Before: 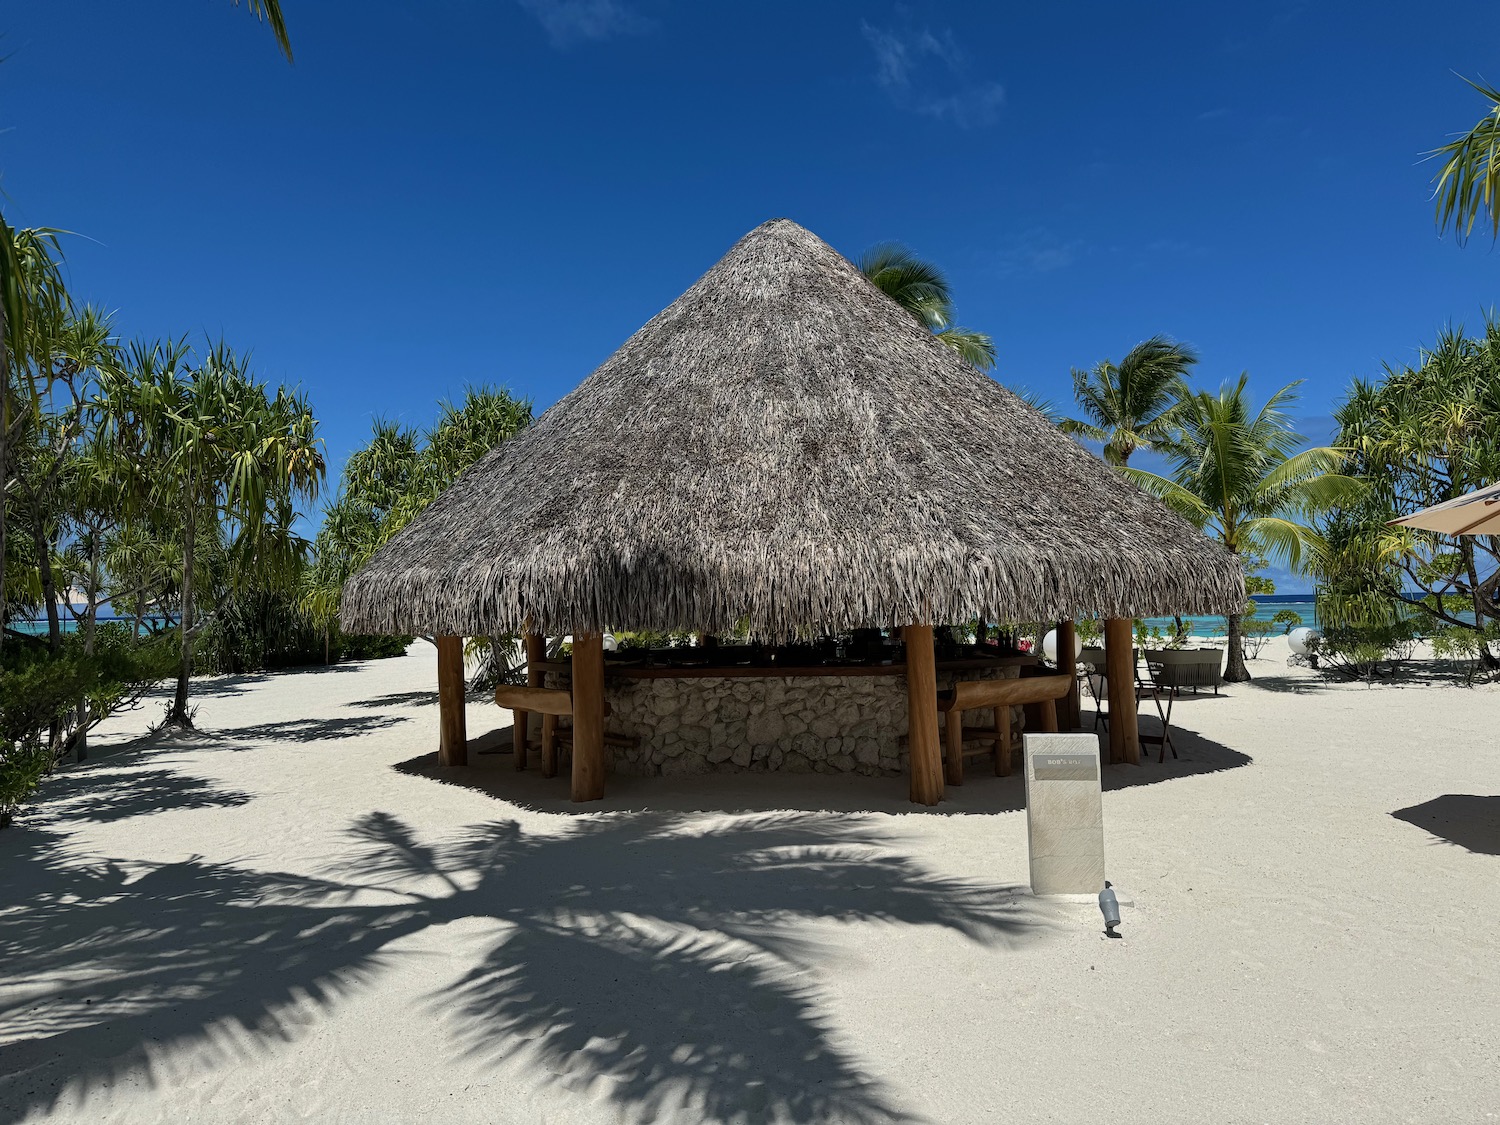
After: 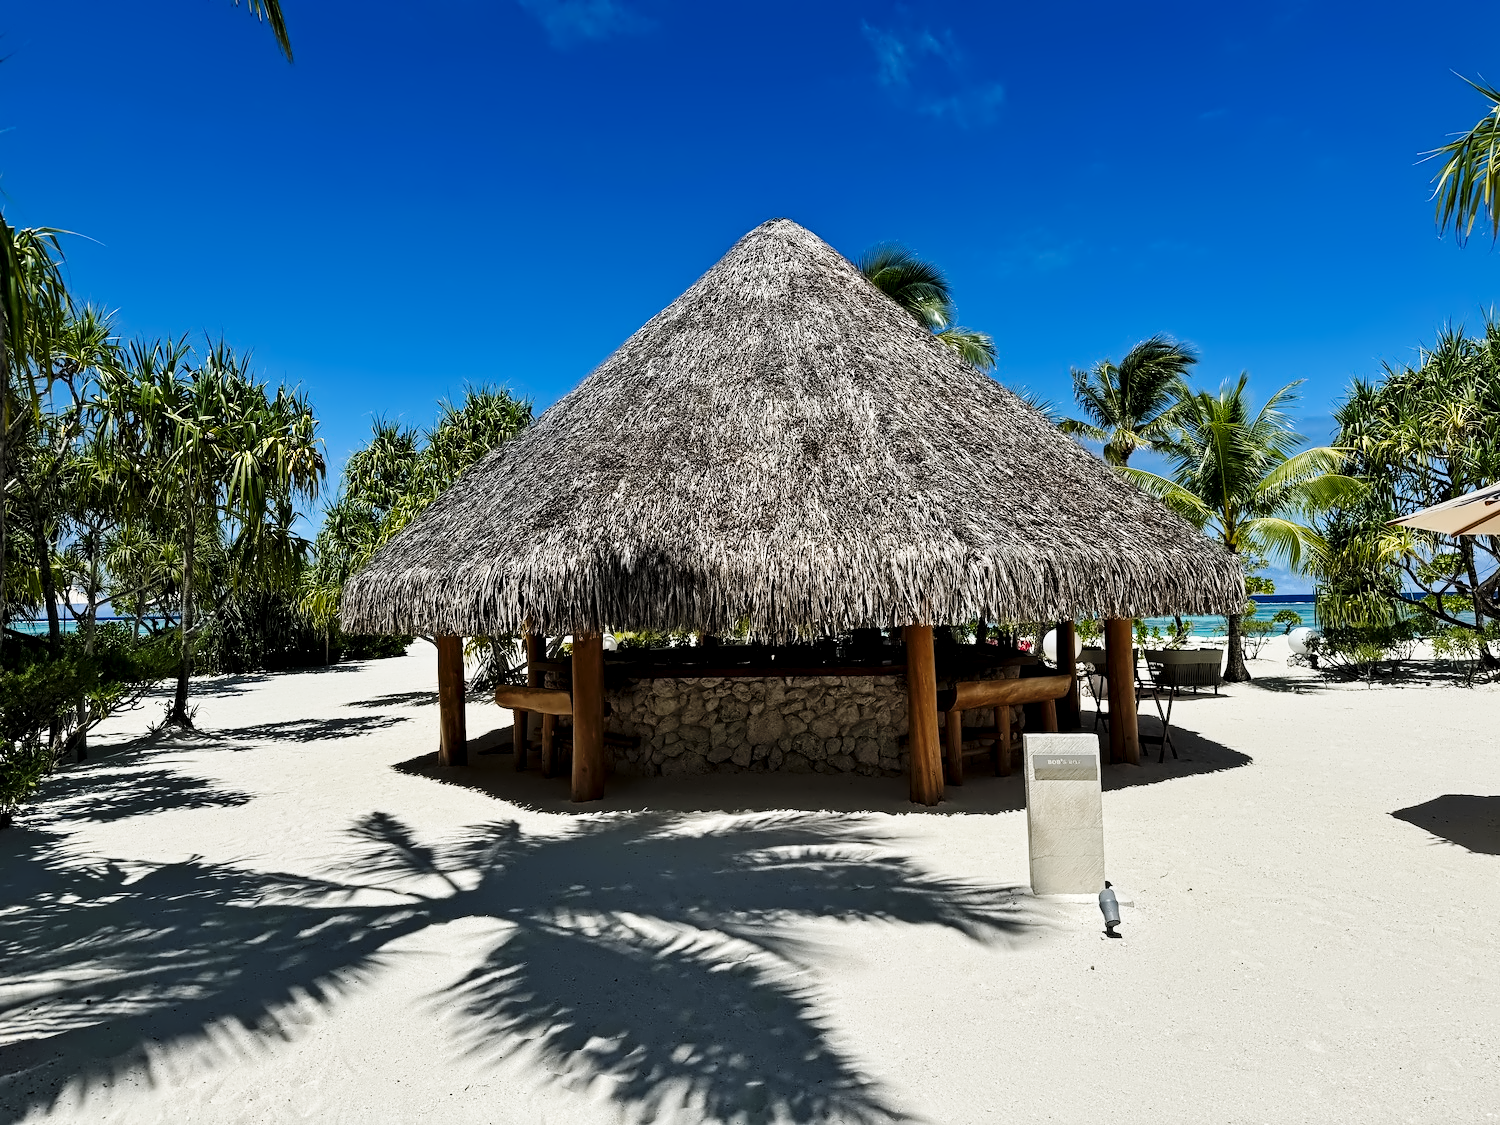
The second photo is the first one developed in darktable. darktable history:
contrast equalizer: octaves 7, y [[0.5, 0.542, 0.583, 0.625, 0.667, 0.708], [0.5 ×6], [0.5 ×6], [0, 0.033, 0.067, 0.1, 0.133, 0.167], [0, 0.05, 0.1, 0.15, 0.2, 0.25]], mix 0.519
base curve: curves: ch0 [(0, 0) (0.032, 0.025) (0.121, 0.166) (0.206, 0.329) (0.605, 0.79) (1, 1)], preserve colors none
